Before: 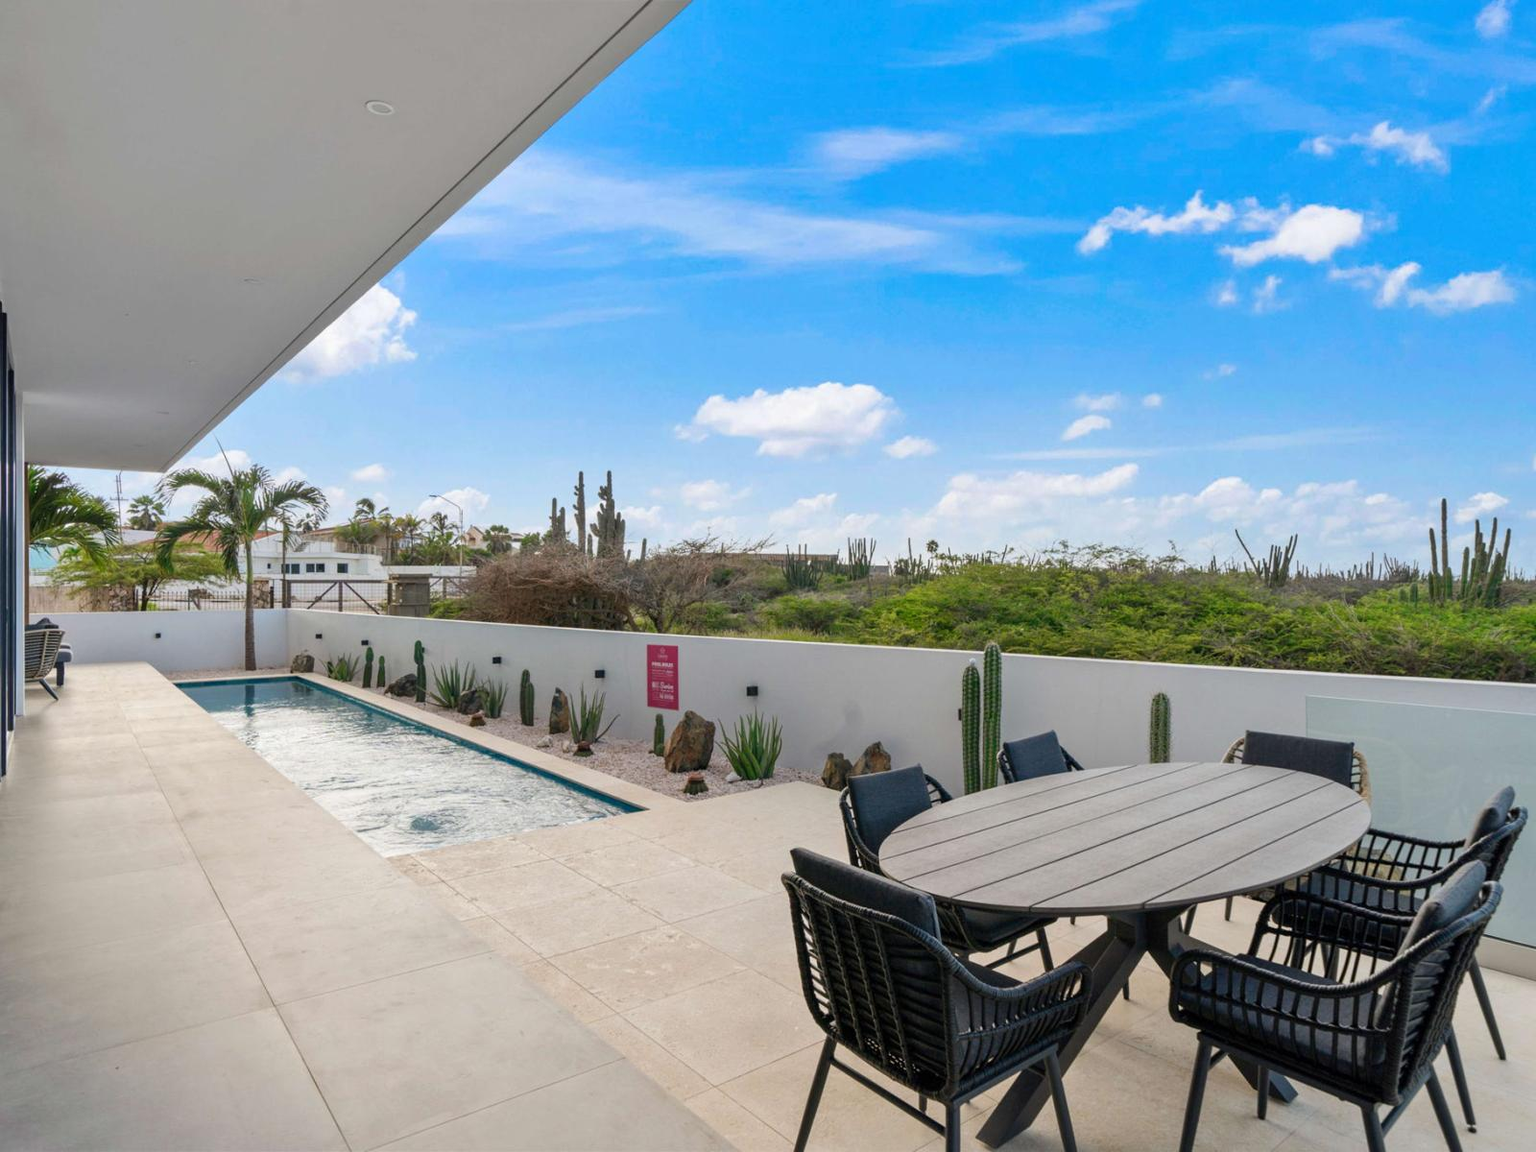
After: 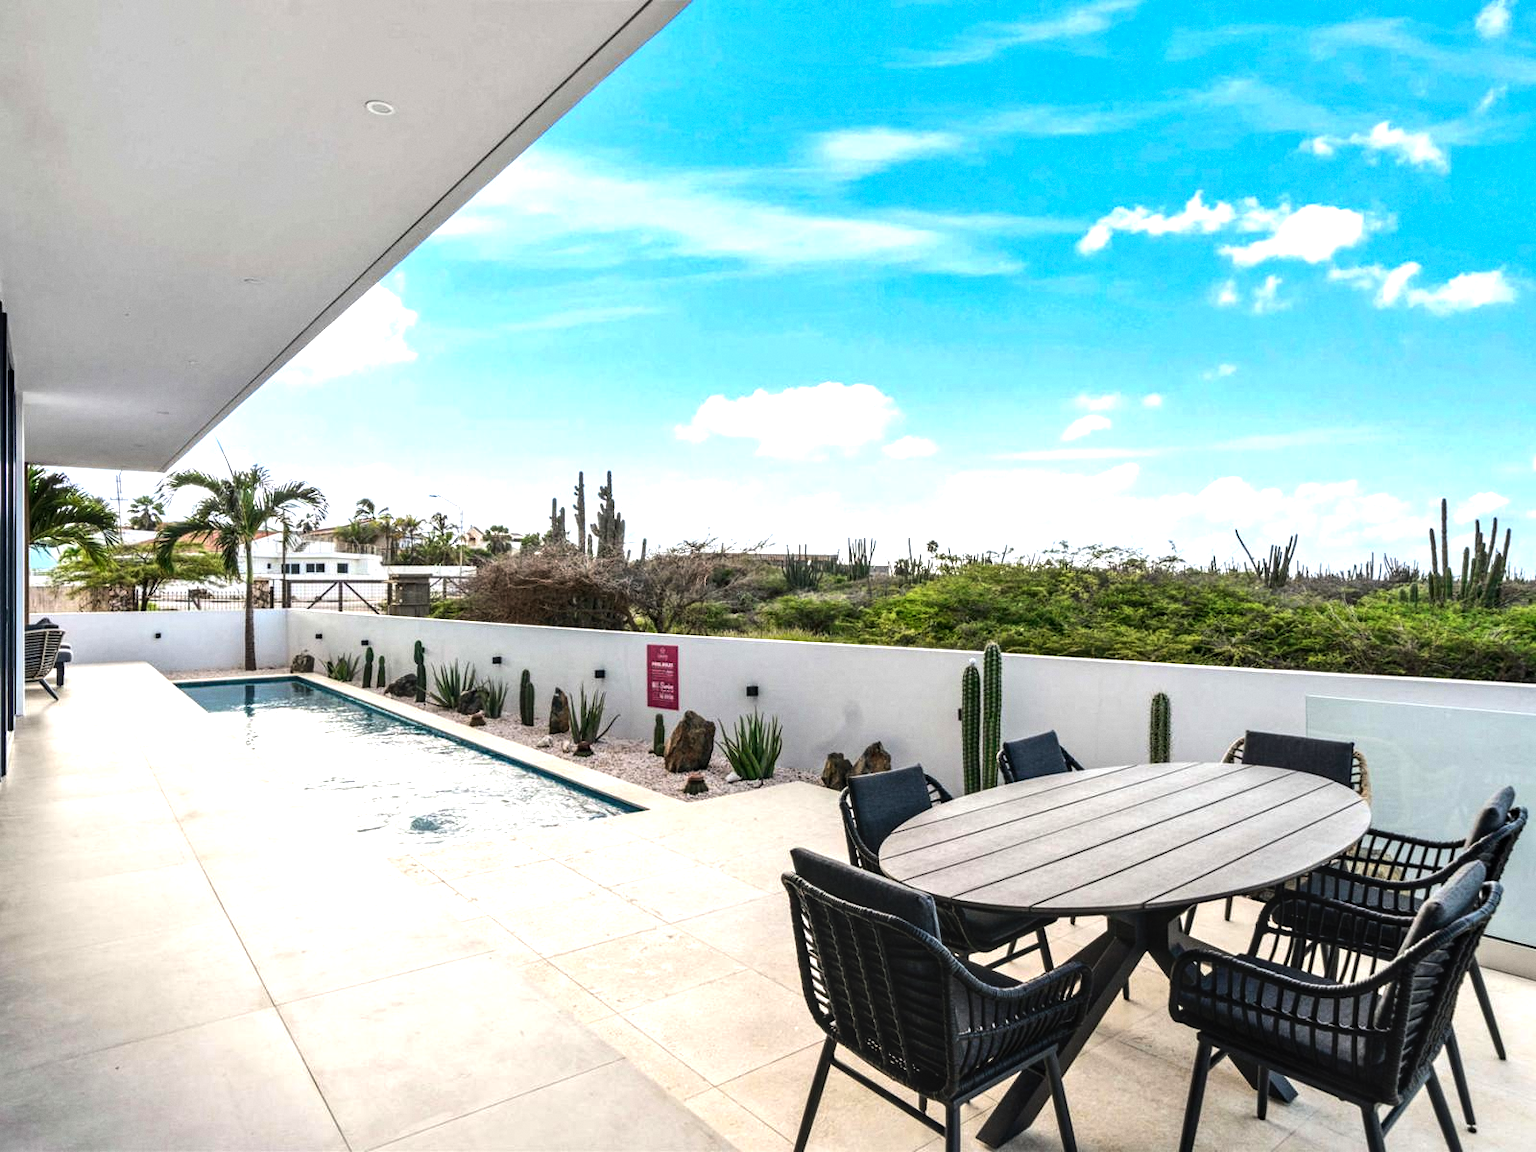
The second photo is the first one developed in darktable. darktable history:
grain: coarseness 0.09 ISO, strength 10%
tone equalizer: -8 EV -1.08 EV, -7 EV -1.01 EV, -6 EV -0.867 EV, -5 EV -0.578 EV, -3 EV 0.578 EV, -2 EV 0.867 EV, -1 EV 1.01 EV, +0 EV 1.08 EV, edges refinement/feathering 500, mask exposure compensation -1.57 EV, preserve details no
local contrast: detail 130%
